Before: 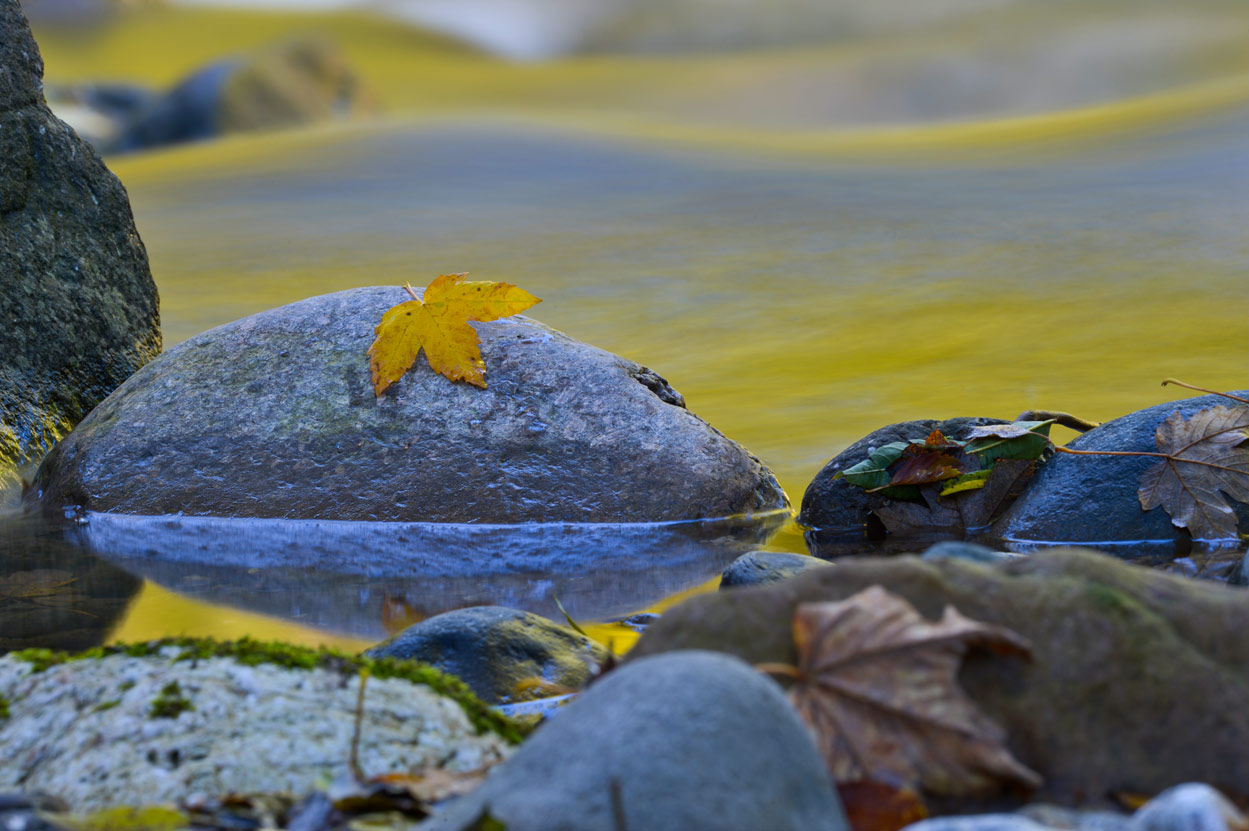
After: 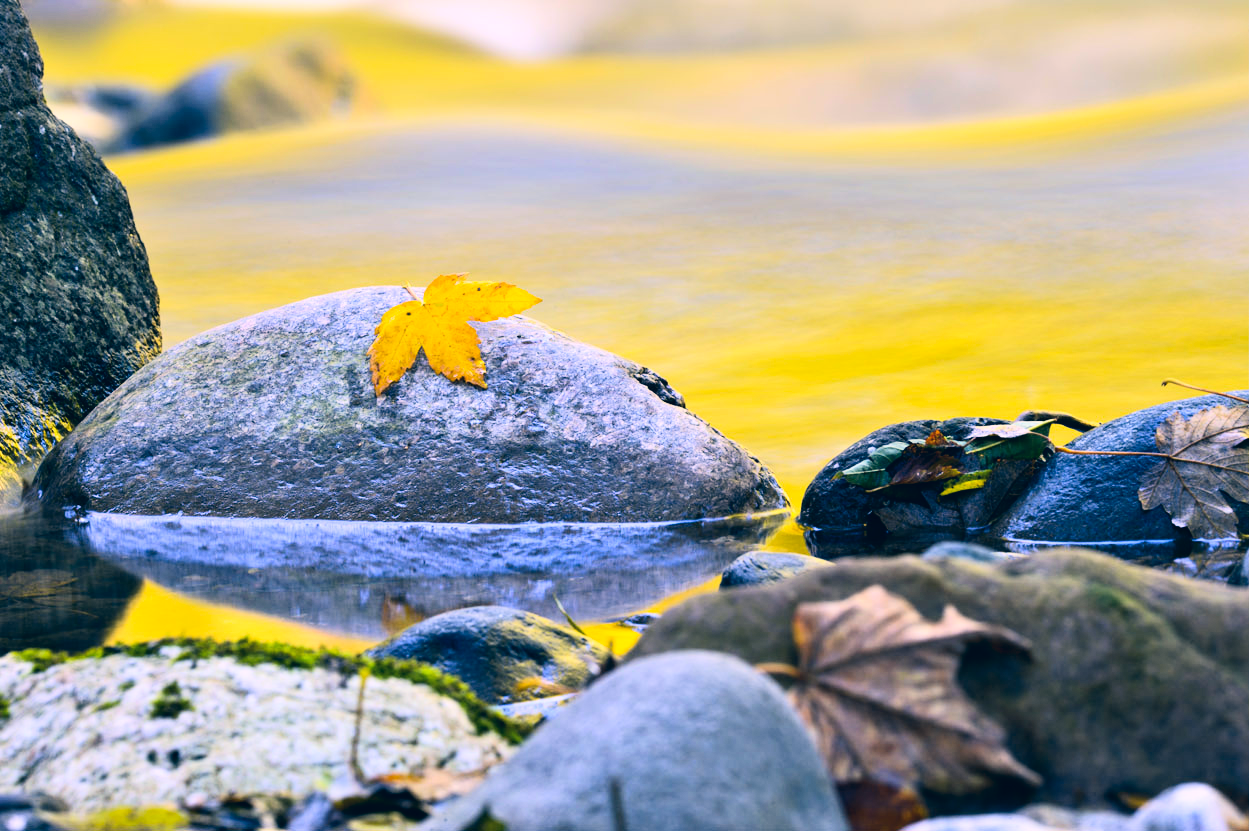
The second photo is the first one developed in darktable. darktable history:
base curve: curves: ch0 [(0, 0) (0.007, 0.004) (0.027, 0.03) (0.046, 0.07) (0.207, 0.54) (0.442, 0.872) (0.673, 0.972) (1, 1)]
color correction: highlights a* 10.32, highlights b* 14.2, shadows a* -10.32, shadows b* -15.08
